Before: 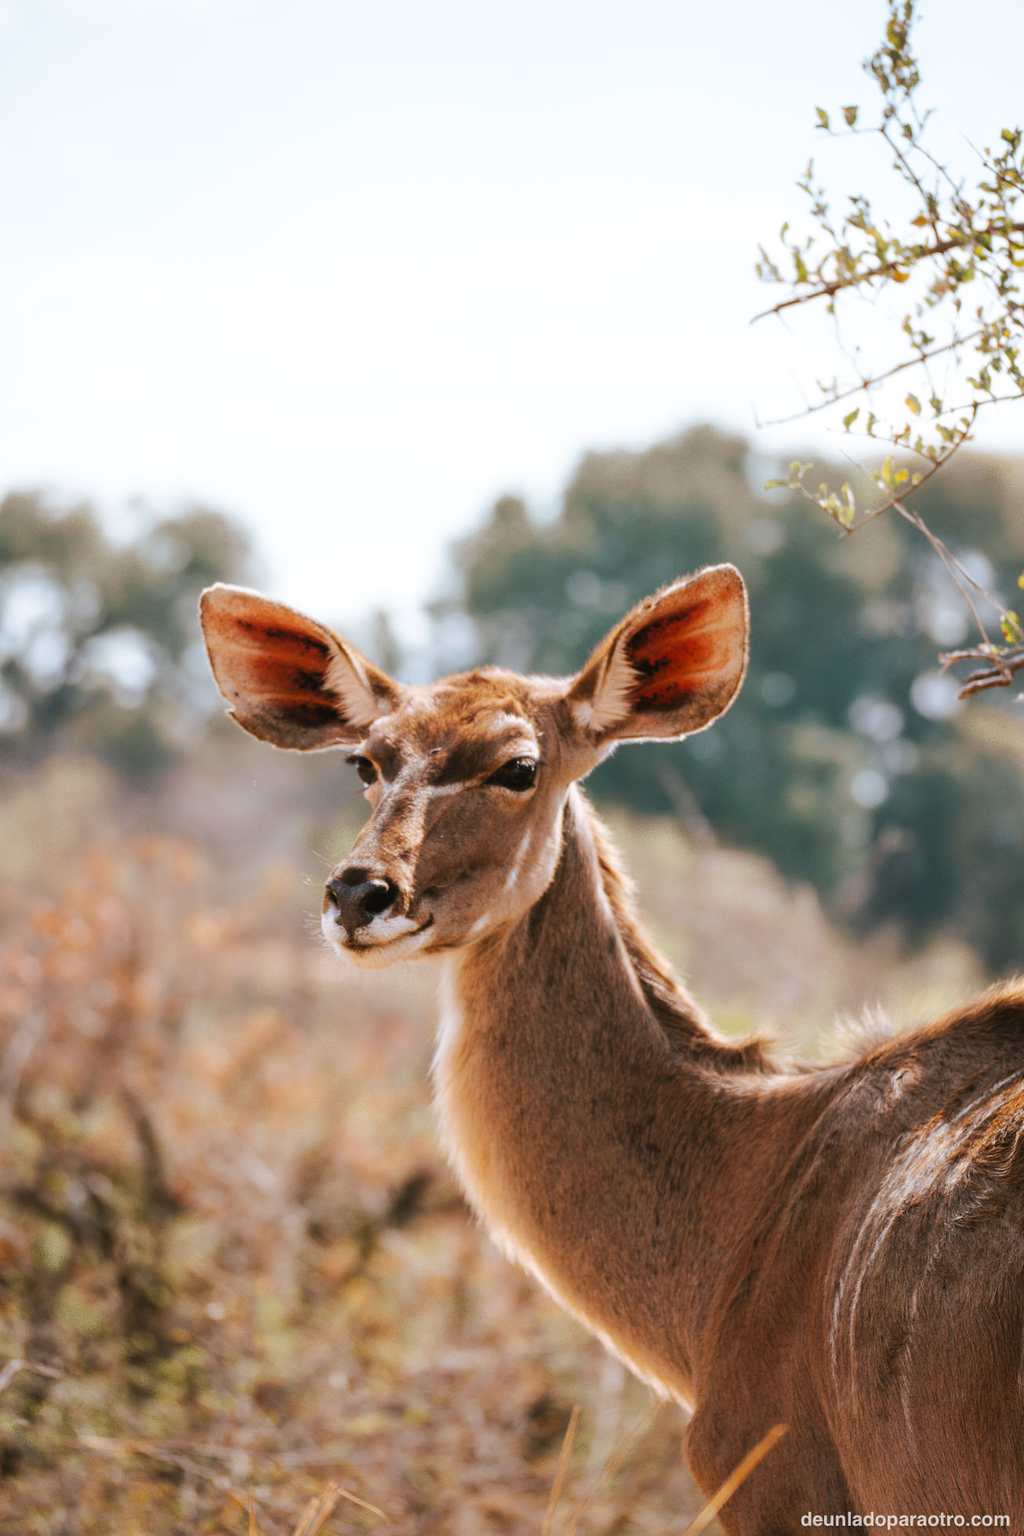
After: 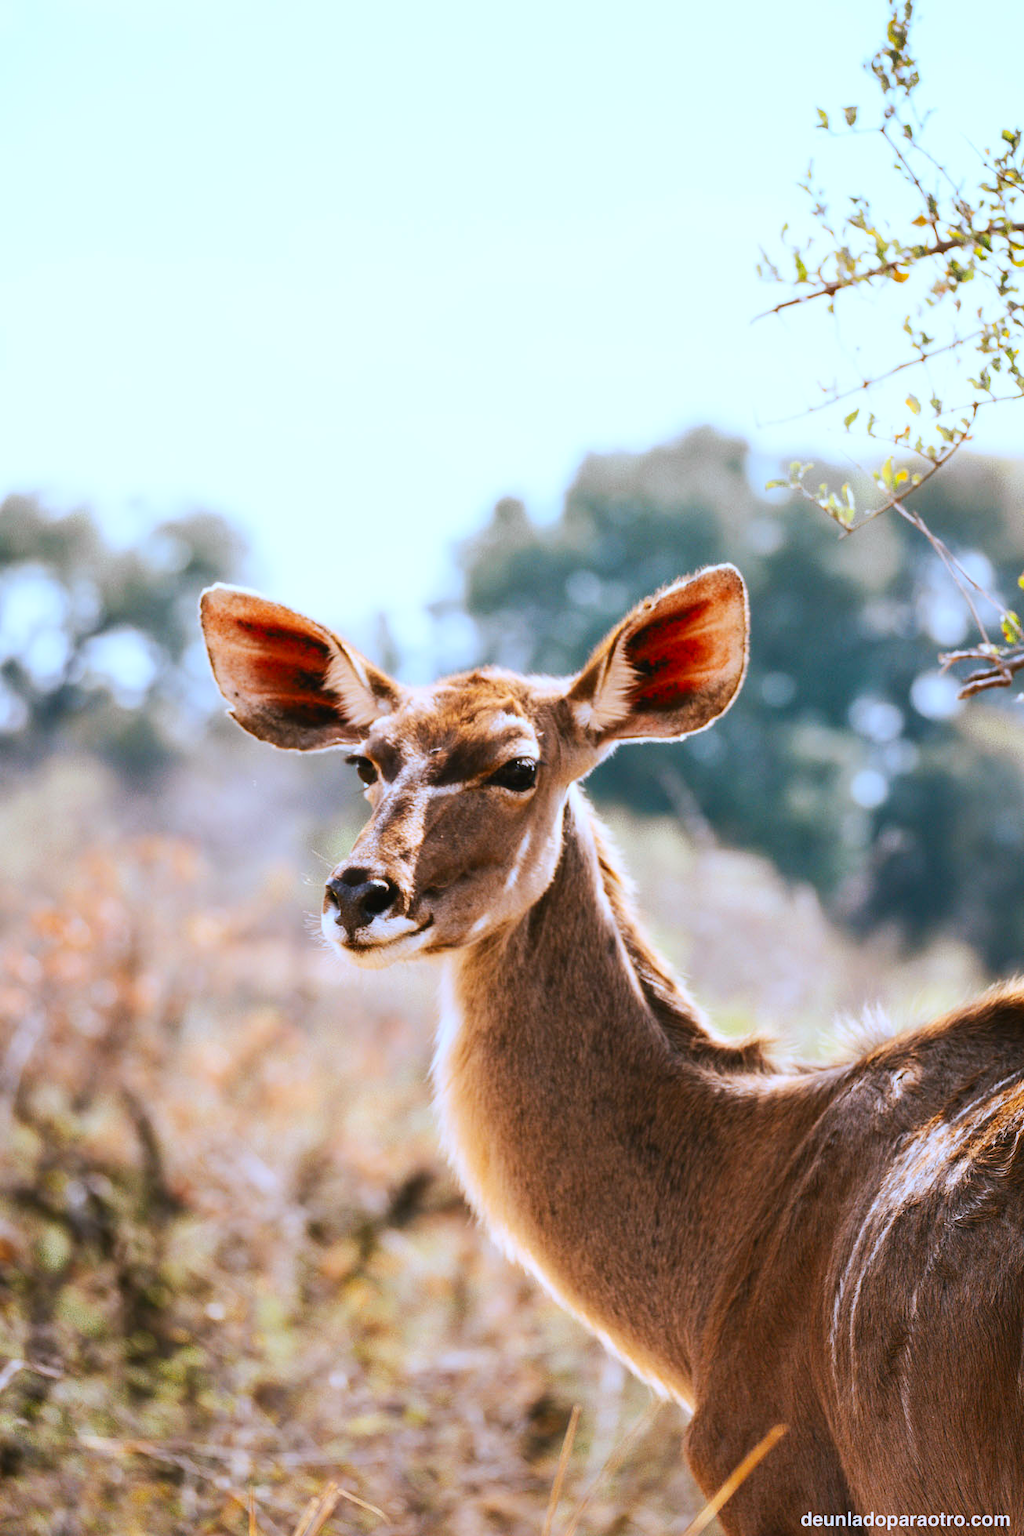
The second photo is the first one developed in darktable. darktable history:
white balance: red 0.926, green 1.003, blue 1.133
contrast brightness saturation: contrast 0.23, brightness 0.1, saturation 0.29
